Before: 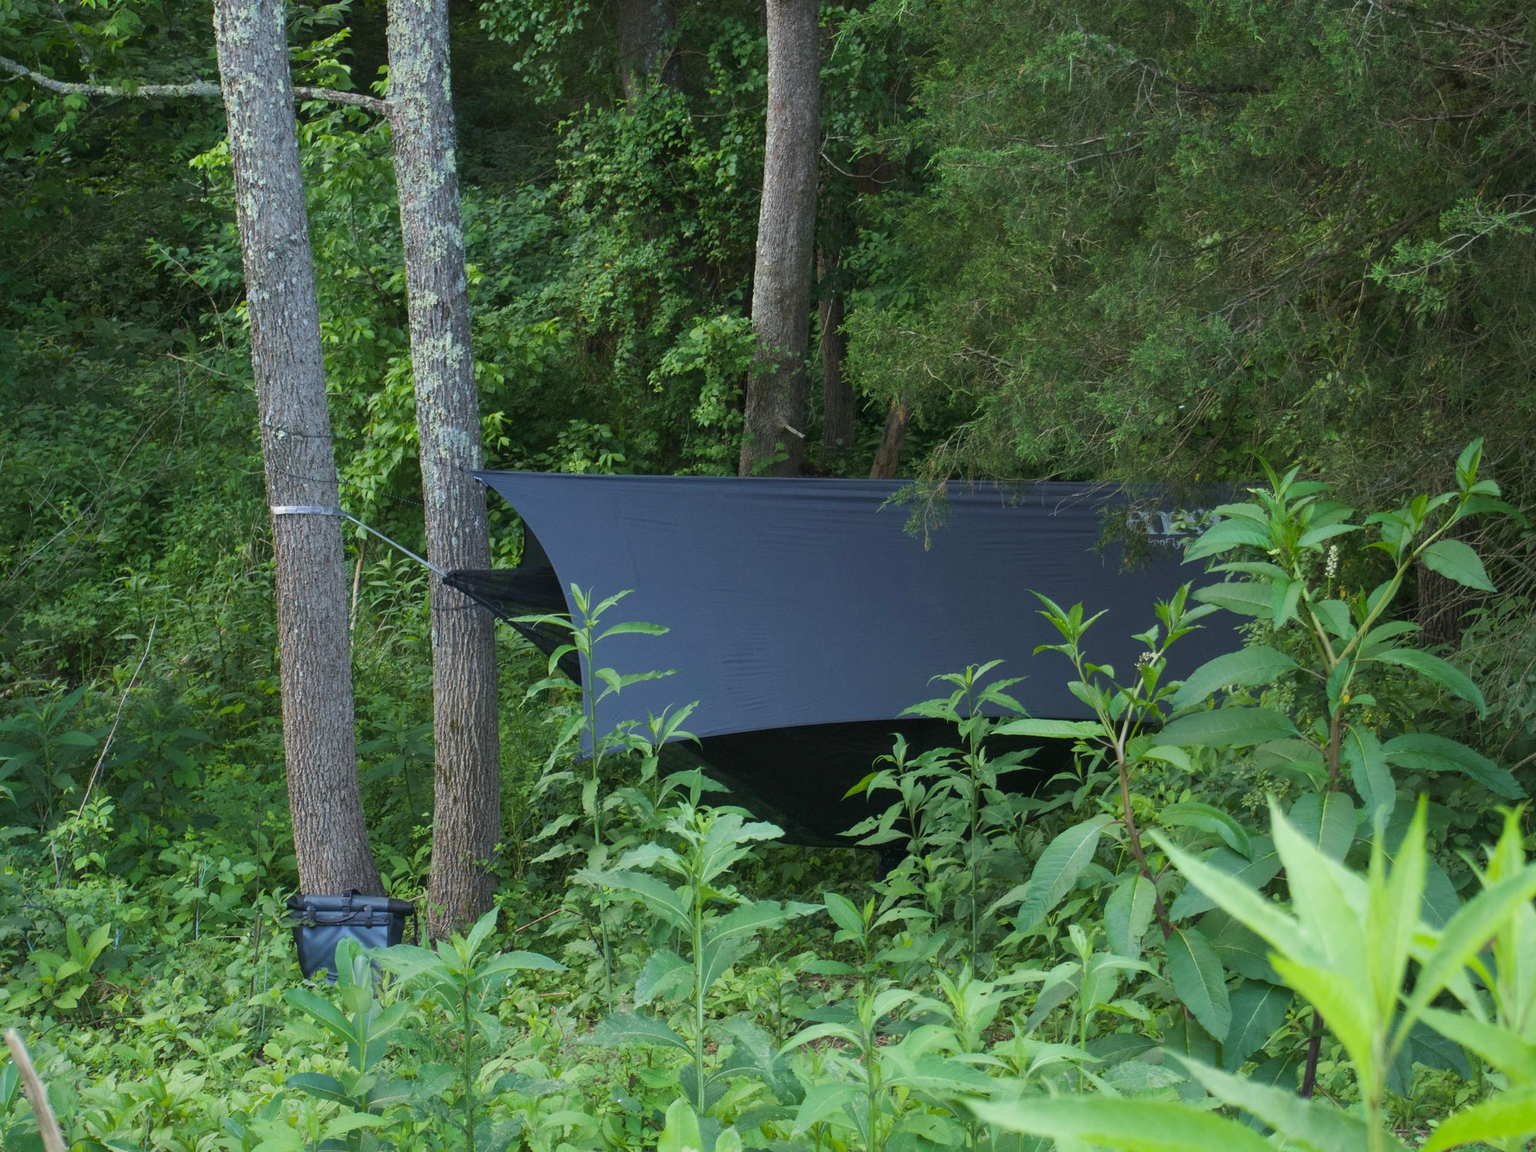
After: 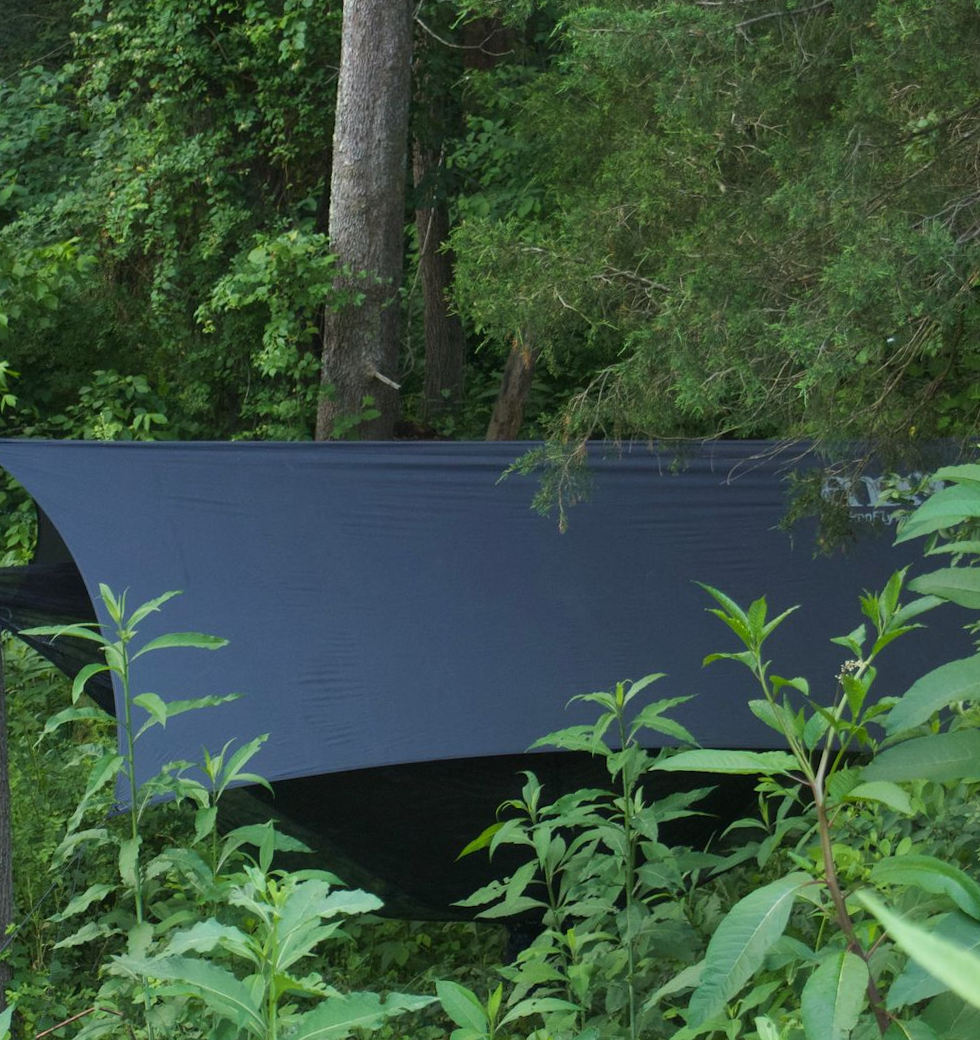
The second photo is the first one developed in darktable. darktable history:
crop: left 32.075%, top 10.976%, right 18.355%, bottom 17.596%
rotate and perspective: rotation -1°, crop left 0.011, crop right 0.989, crop top 0.025, crop bottom 0.975
